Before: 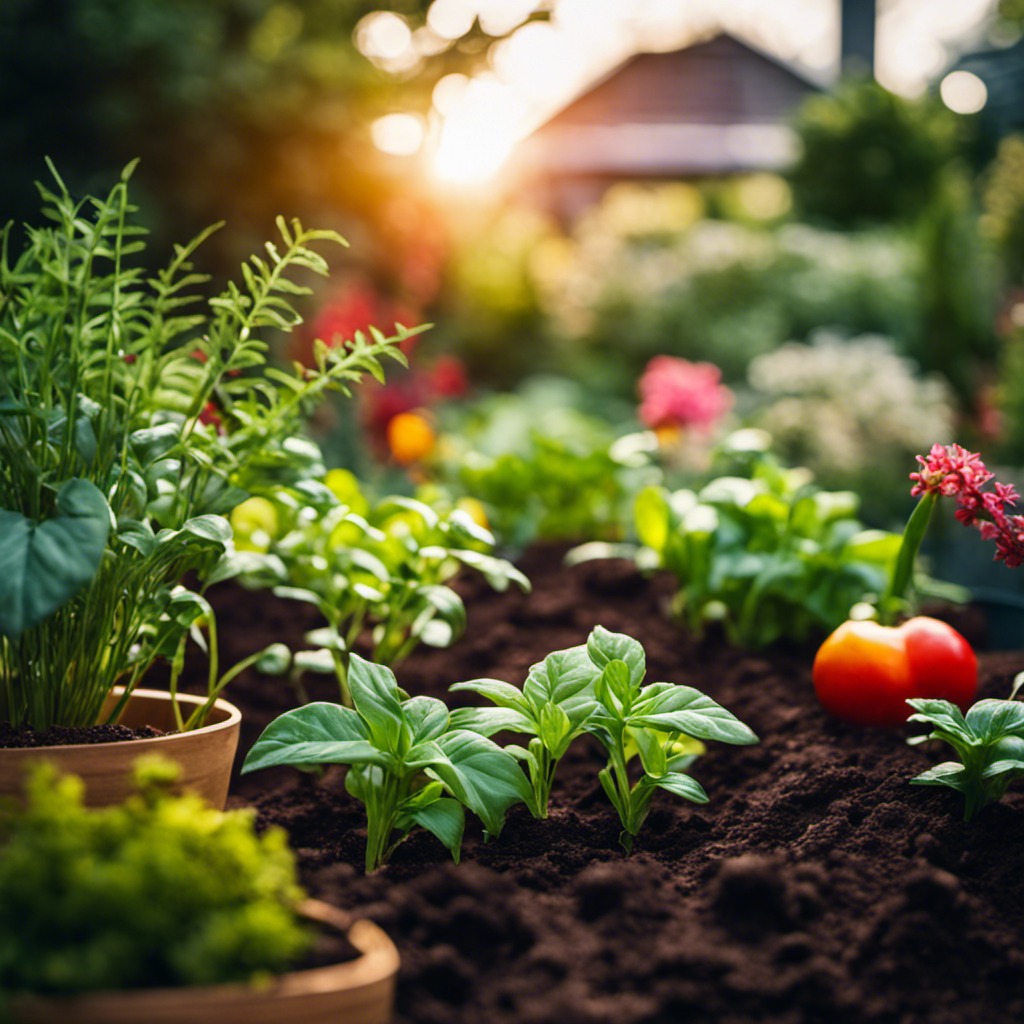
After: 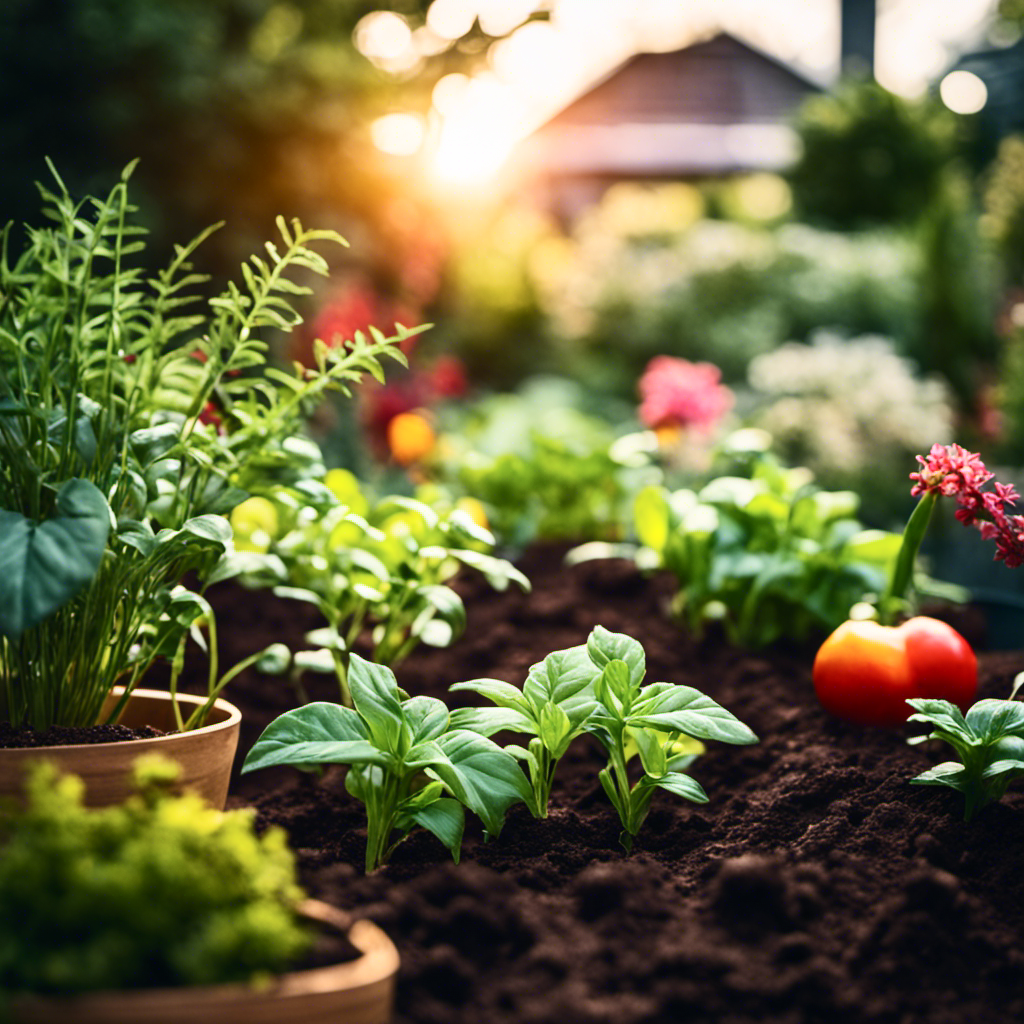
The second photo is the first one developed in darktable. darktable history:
contrast brightness saturation: contrast 0.238, brightness 0.092
